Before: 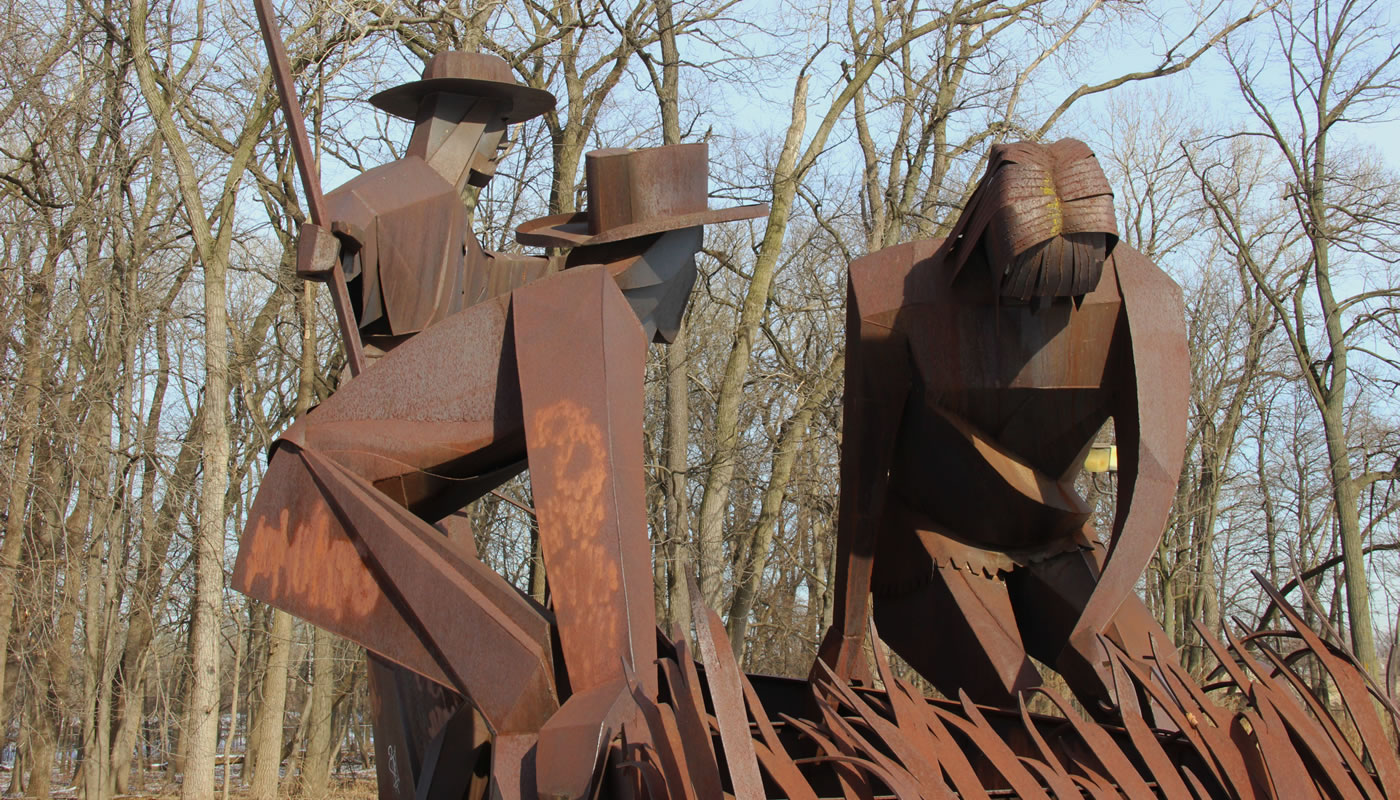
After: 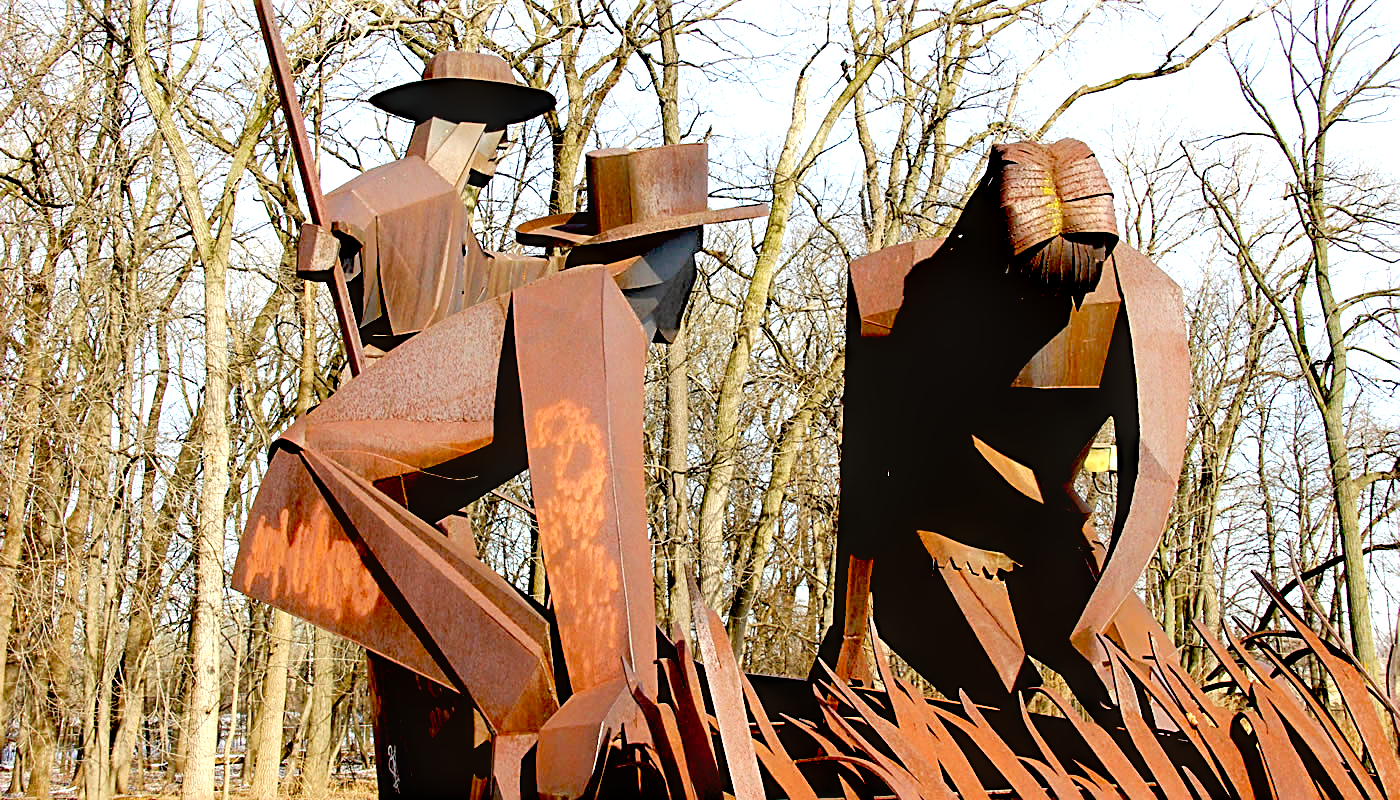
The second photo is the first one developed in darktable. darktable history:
base curve: curves: ch0 [(0, 0) (0.472, 0.508) (1, 1)], fusion 1, preserve colors none
exposure: black level correction 0.041, exposure 0.498 EV, compensate highlight preservation false
sharpen: on, module defaults
